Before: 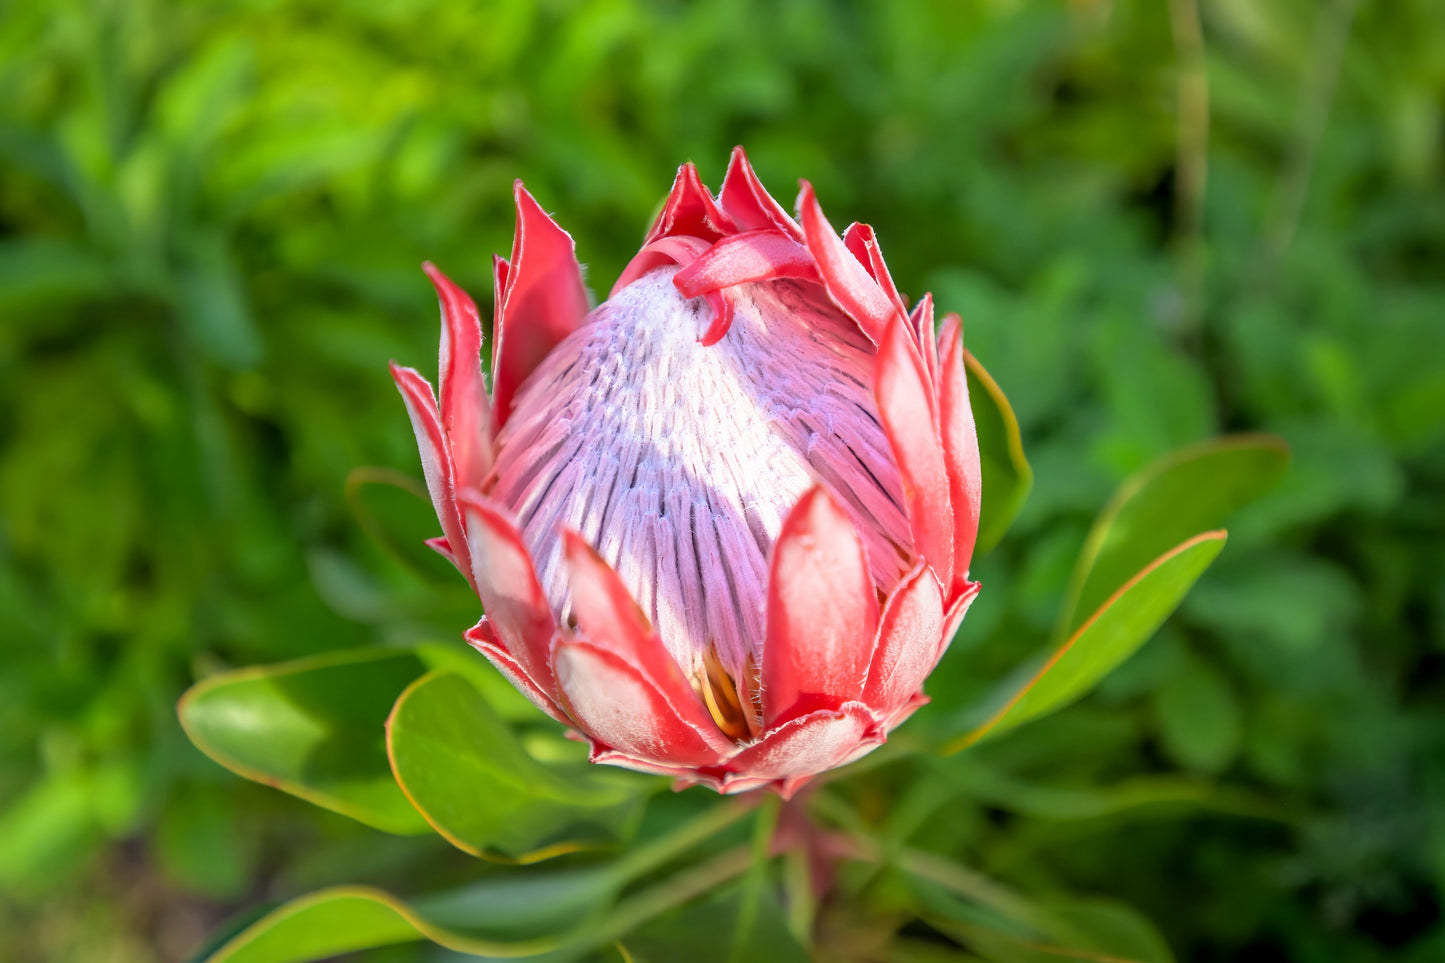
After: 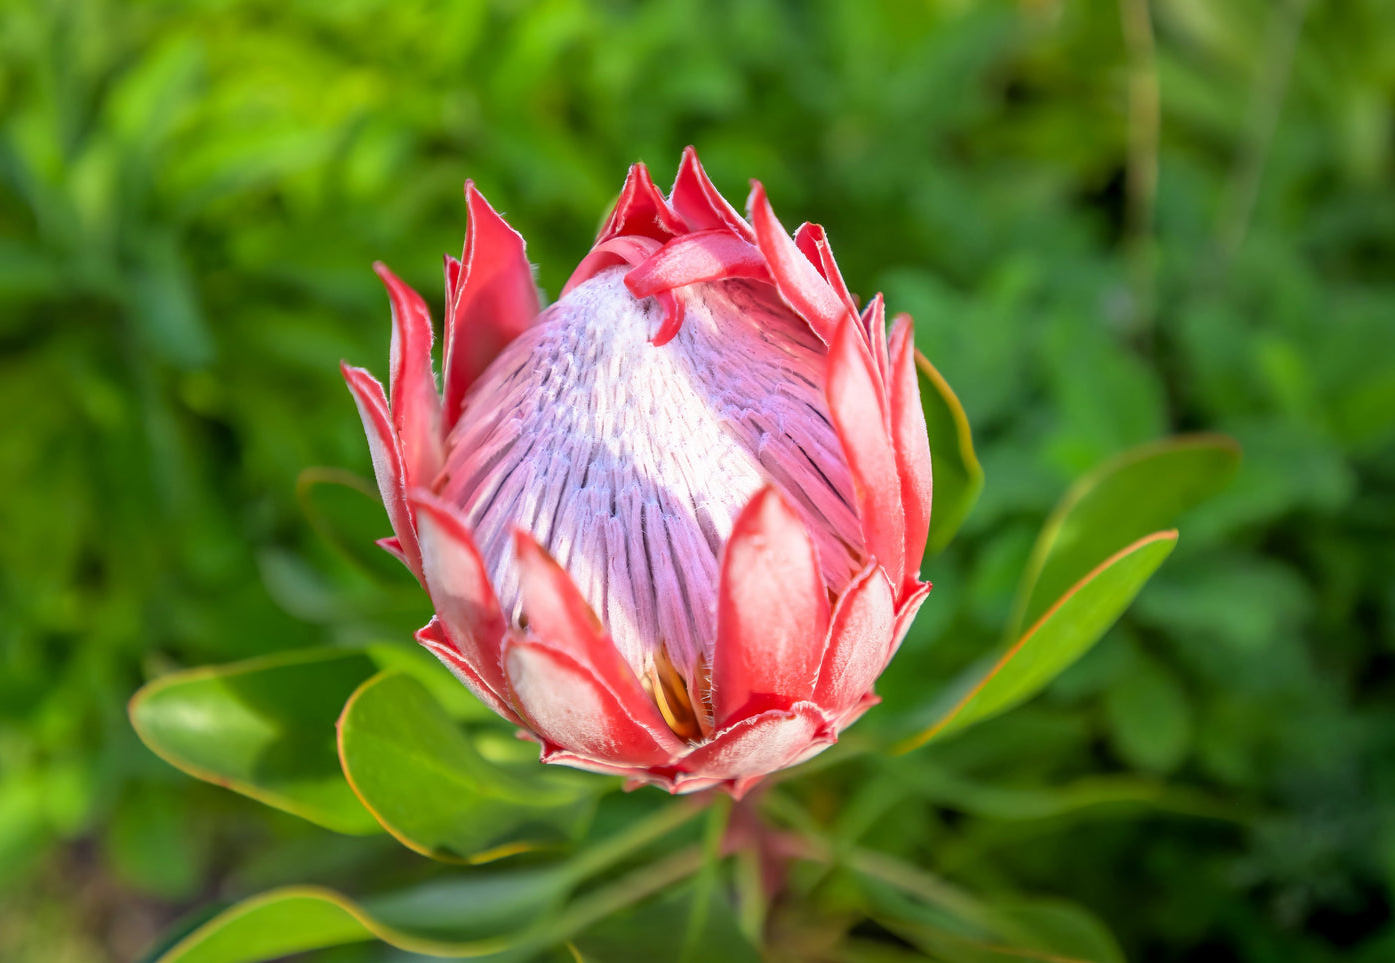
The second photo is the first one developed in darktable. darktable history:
crop and rotate: left 3.416%
